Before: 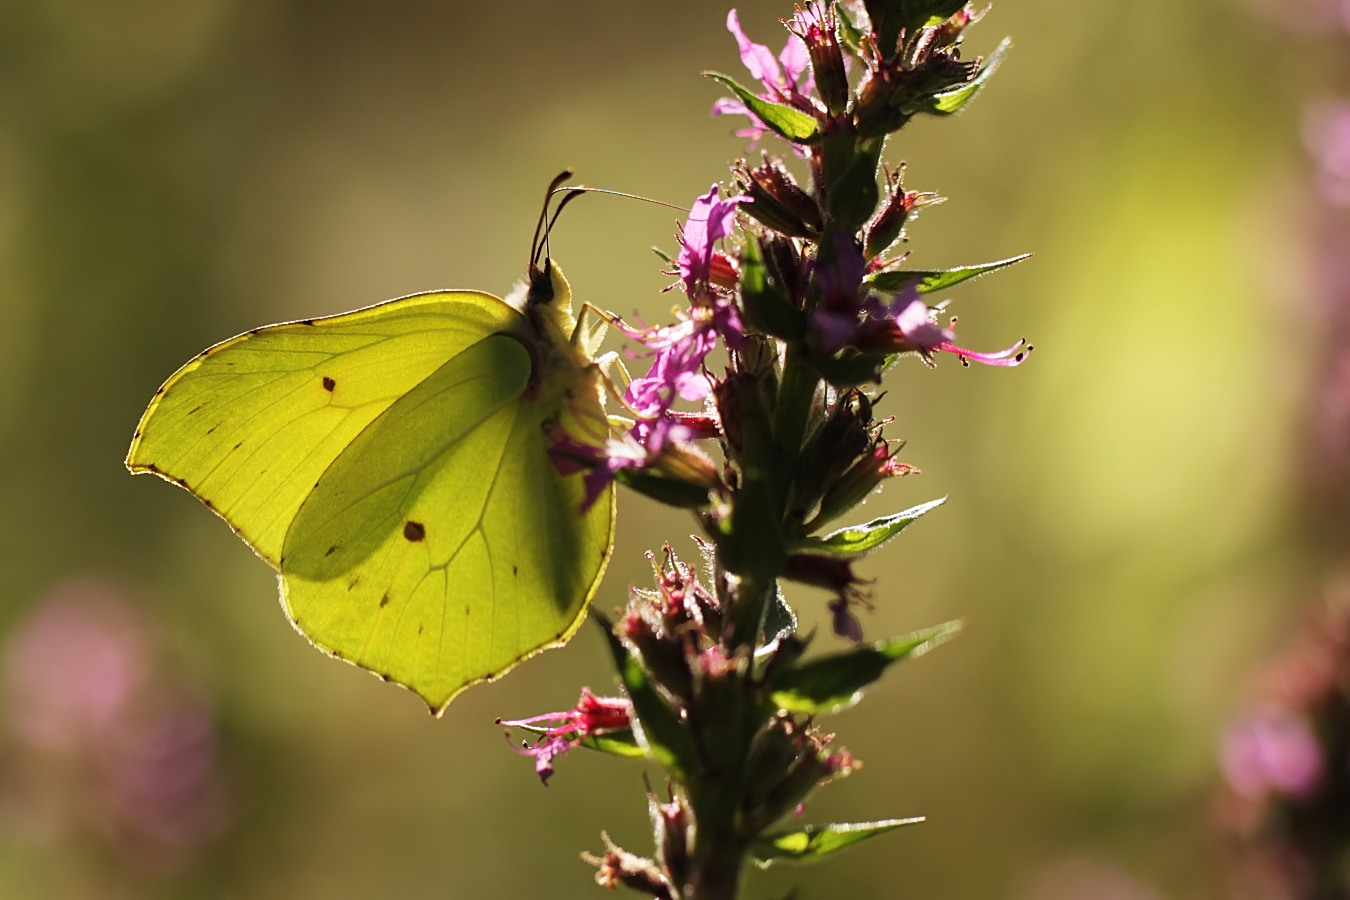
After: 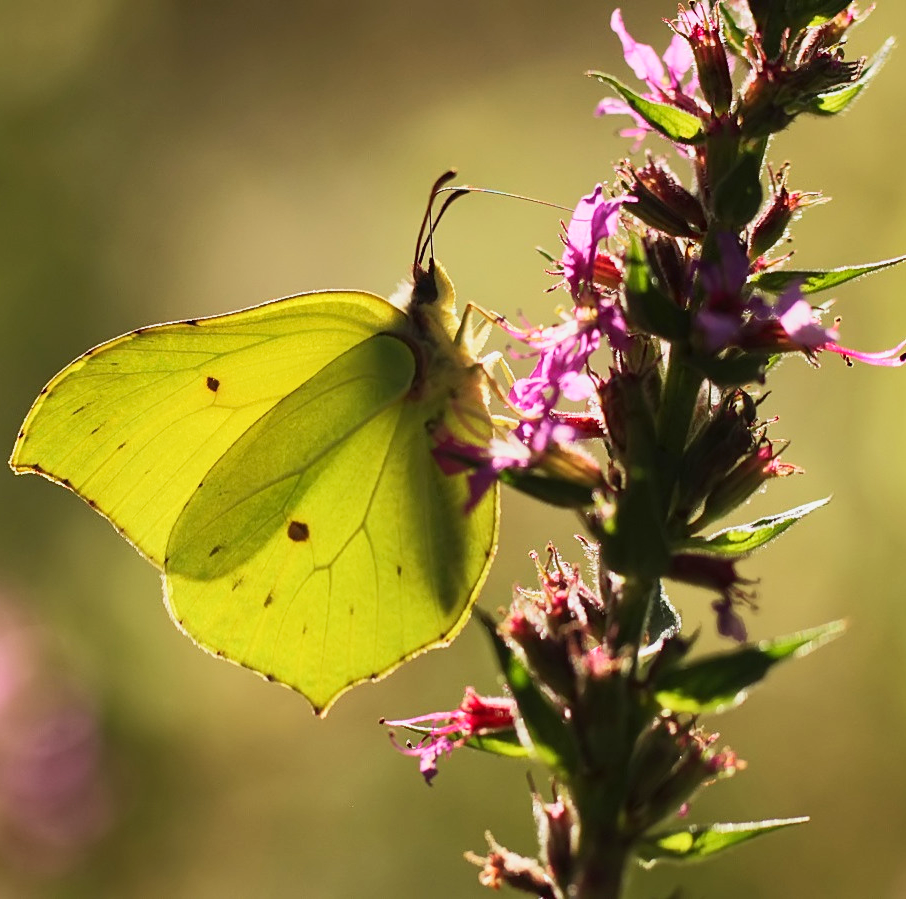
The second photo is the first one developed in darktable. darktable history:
local contrast: highlights 100%, shadows 98%, detail 119%, midtone range 0.2
crop and rotate: left 8.662%, right 24.182%
tone curve: curves: ch0 [(0, 0.026) (0.181, 0.223) (0.405, 0.46) (0.456, 0.528) (0.634, 0.728) (0.877, 0.89) (0.984, 0.935)]; ch1 [(0, 0) (0.443, 0.43) (0.492, 0.488) (0.566, 0.579) (0.595, 0.625) (0.65, 0.657) (0.696, 0.725) (1, 1)]; ch2 [(0, 0) (0.33, 0.301) (0.421, 0.443) (0.447, 0.489) (0.495, 0.494) (0.537, 0.57) (0.586, 0.591) (0.663, 0.686) (1, 1)], color space Lab, linked channels, preserve colors none
